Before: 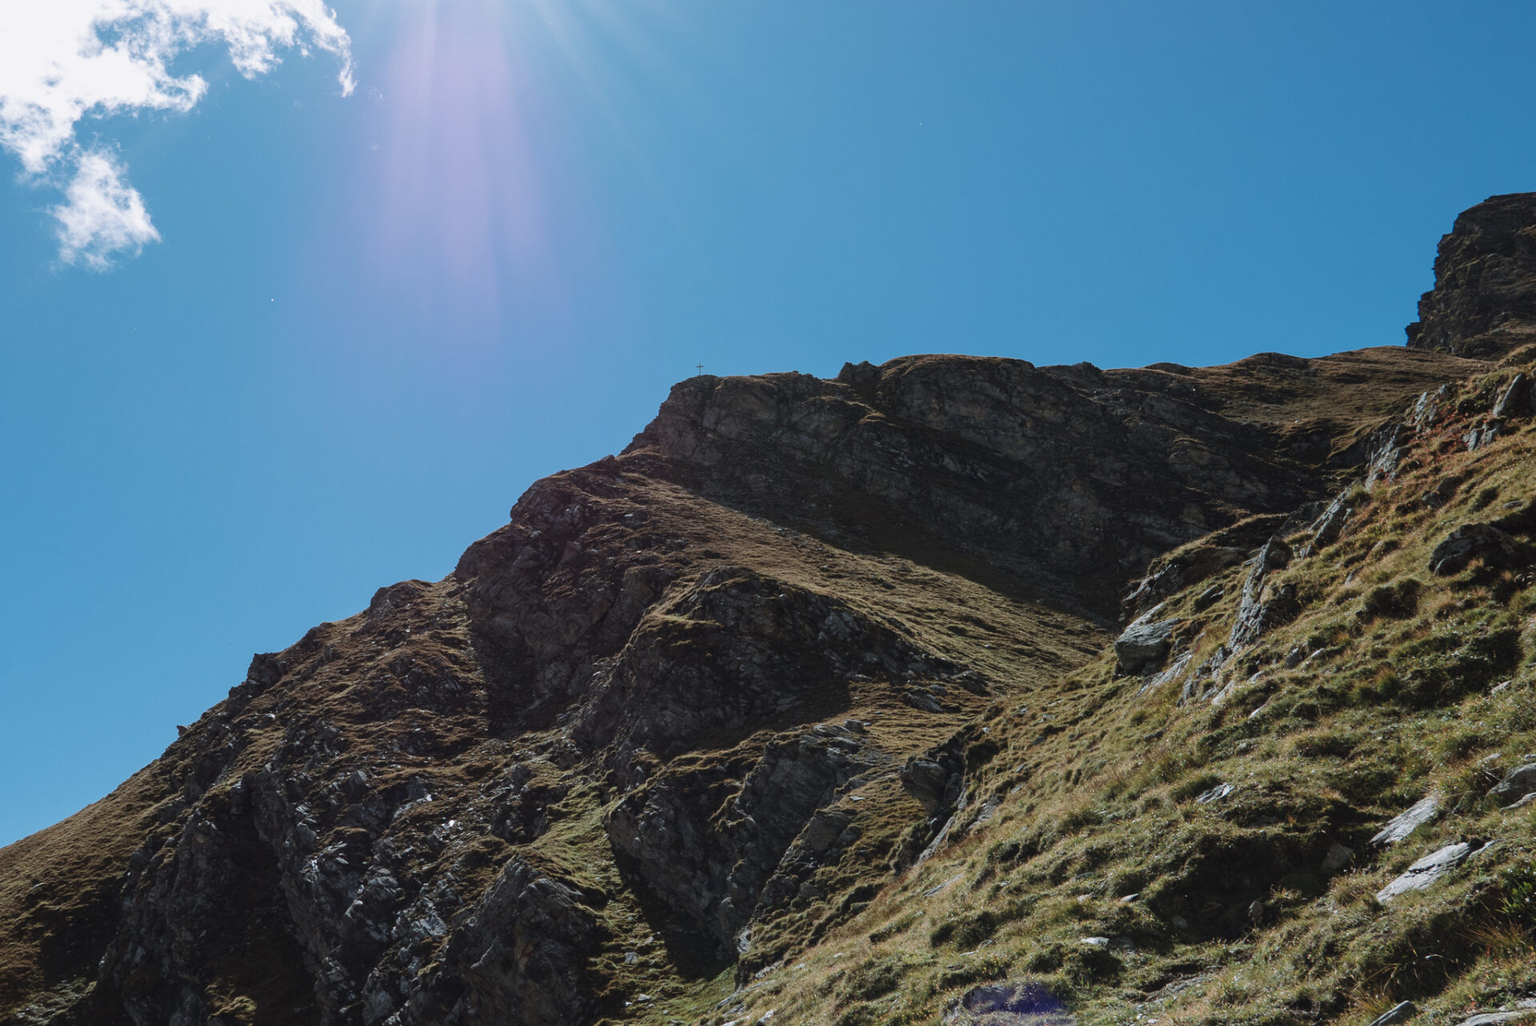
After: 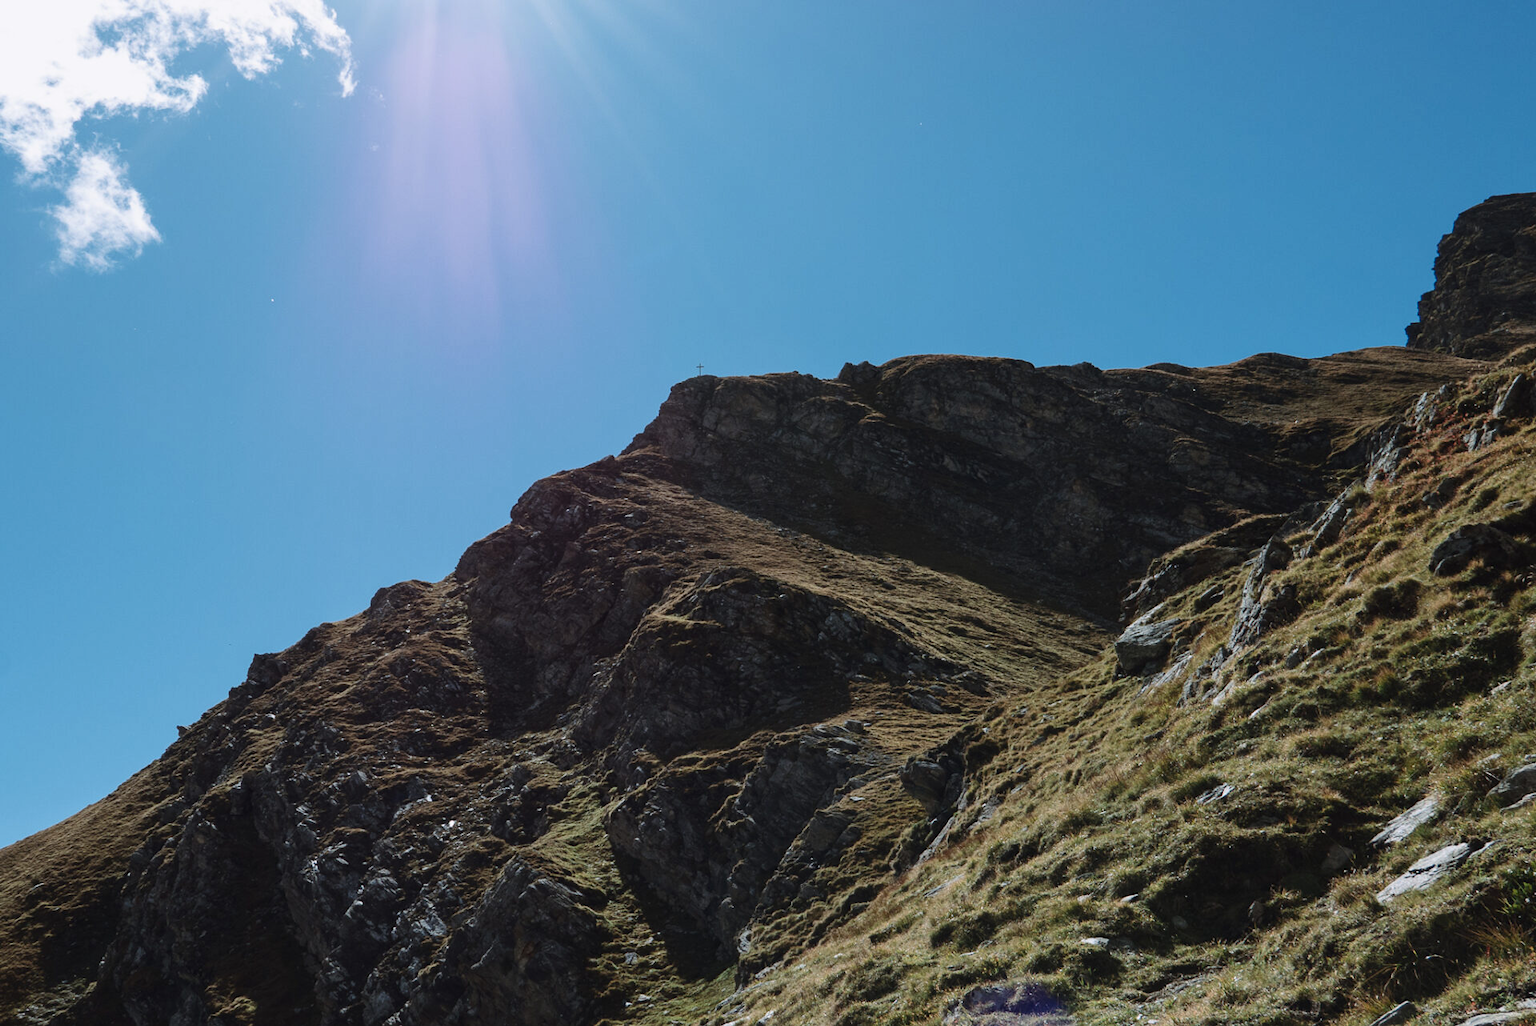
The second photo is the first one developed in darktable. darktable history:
contrast brightness saturation: contrast 0.136
